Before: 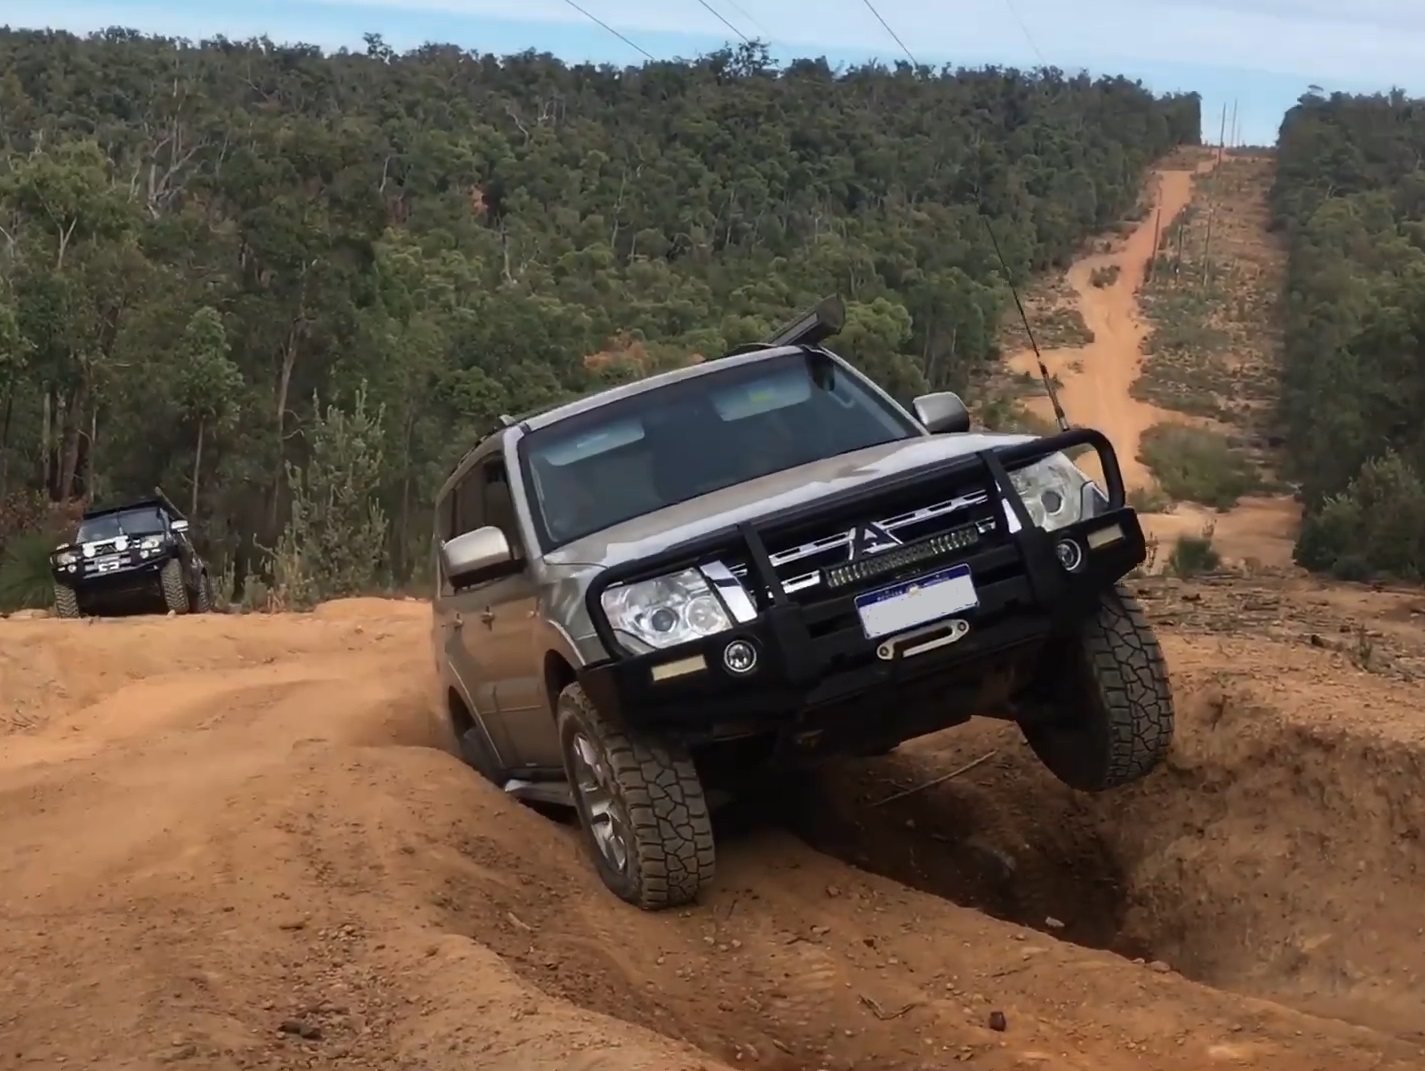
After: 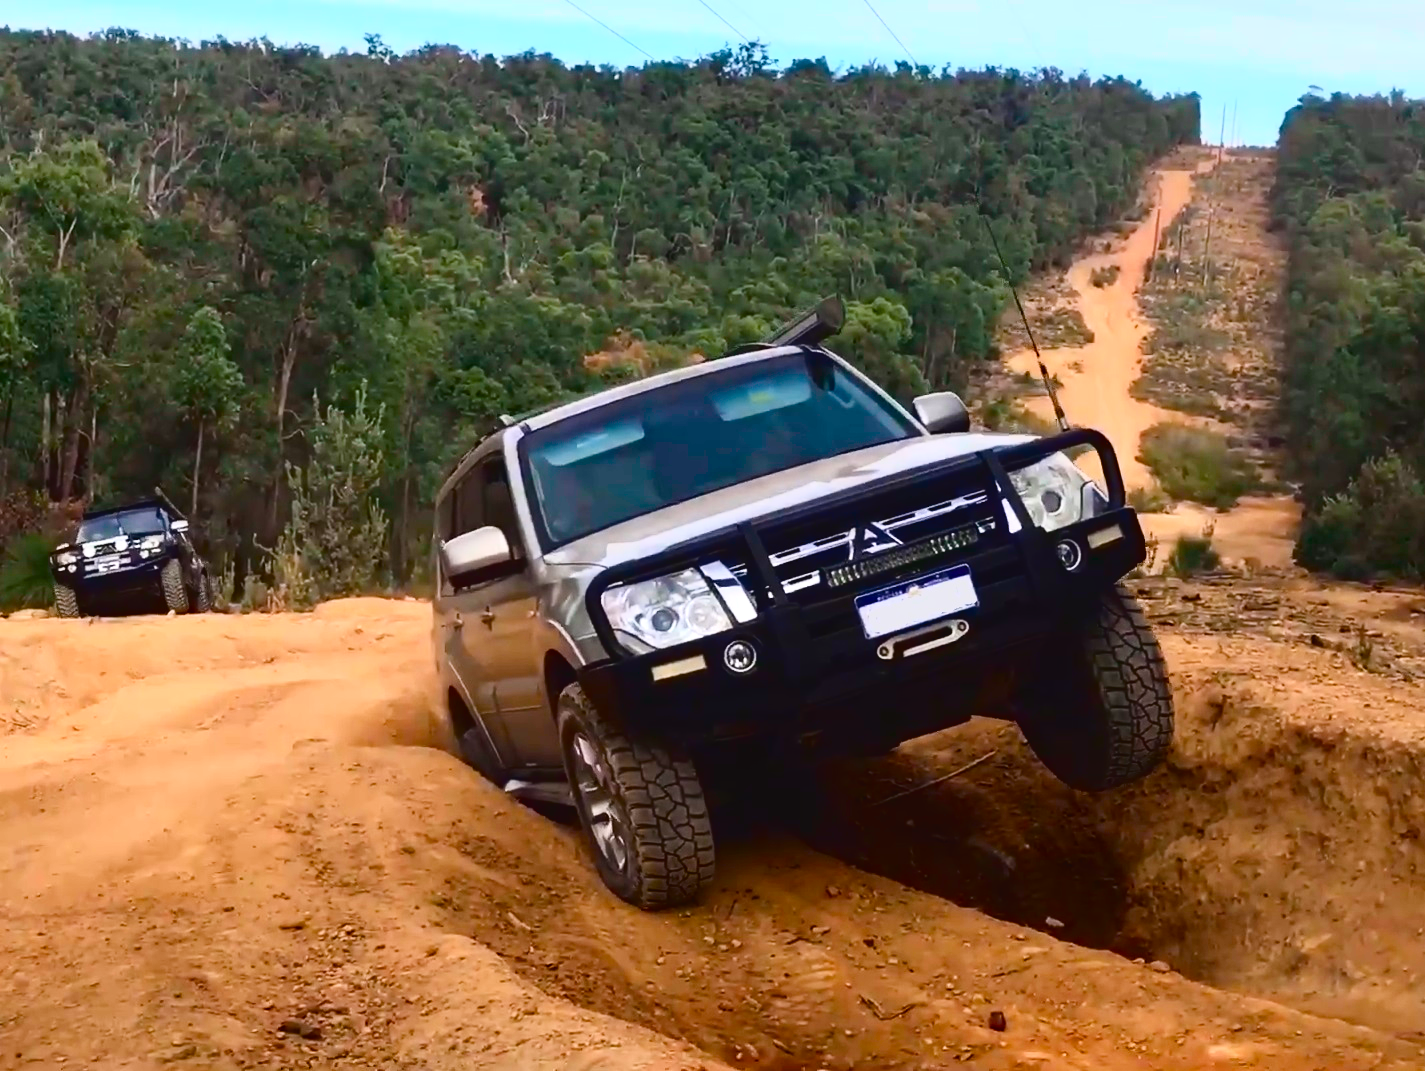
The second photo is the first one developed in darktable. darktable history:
tone equalizer: on, module defaults
color balance rgb: perceptual saturation grading › global saturation 25%, perceptual saturation grading › highlights -50%, perceptual saturation grading › shadows 30%, perceptual brilliance grading › global brilliance 12%, global vibrance 20%
tone curve: curves: ch0 [(0, 0.031) (0.139, 0.084) (0.311, 0.278) (0.495, 0.544) (0.718, 0.816) (0.841, 0.909) (1, 0.967)]; ch1 [(0, 0) (0.272, 0.249) (0.388, 0.385) (0.479, 0.456) (0.495, 0.497) (0.538, 0.55) (0.578, 0.595) (0.707, 0.778) (1, 1)]; ch2 [(0, 0) (0.125, 0.089) (0.353, 0.329) (0.443, 0.408) (0.502, 0.495) (0.56, 0.553) (0.608, 0.631) (1, 1)], color space Lab, independent channels, preserve colors none
